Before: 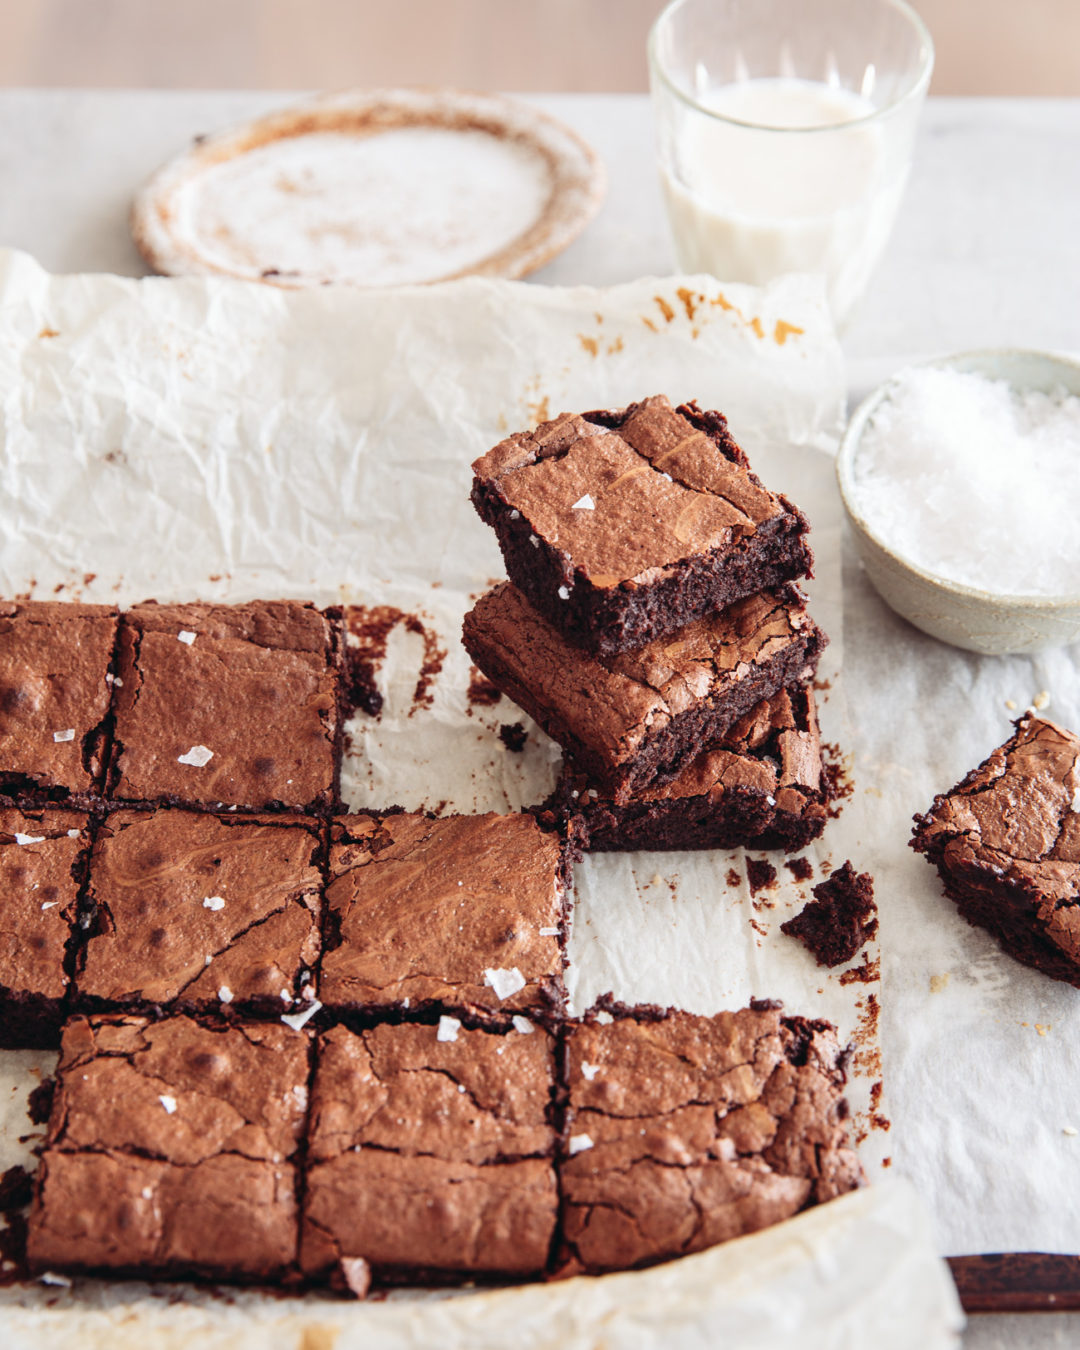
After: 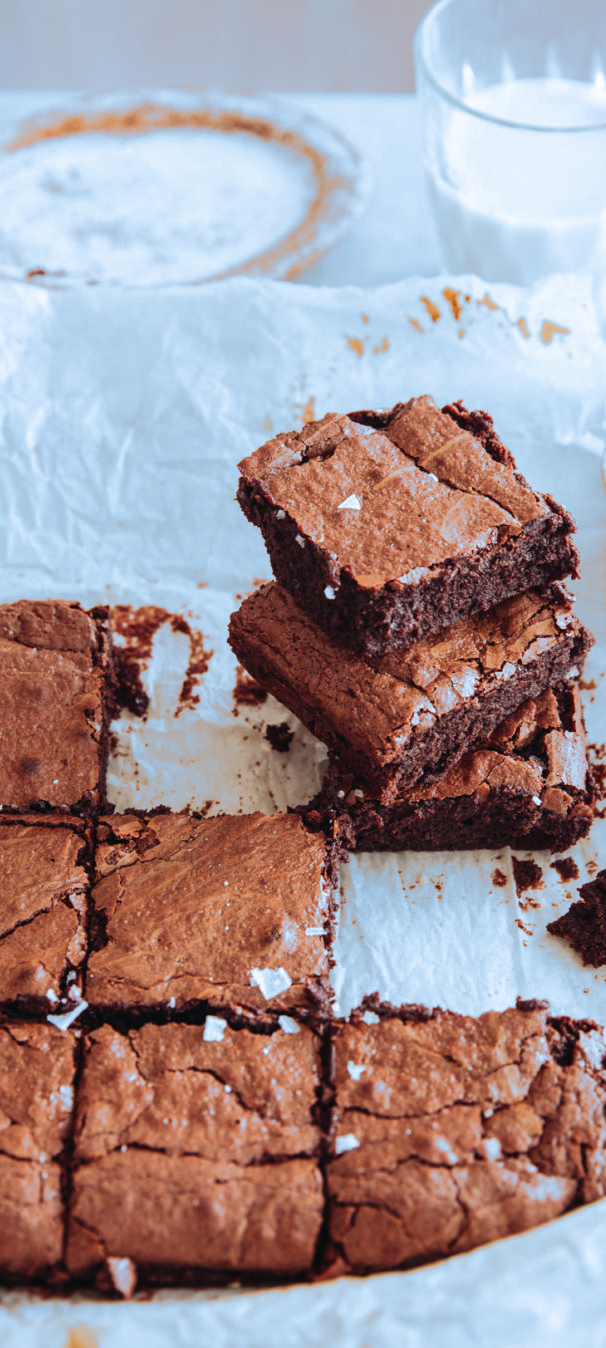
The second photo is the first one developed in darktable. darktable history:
split-toning: shadows › hue 351.18°, shadows › saturation 0.86, highlights › hue 218.82°, highlights › saturation 0.73, balance -19.167
crop: left 21.674%, right 22.086%
